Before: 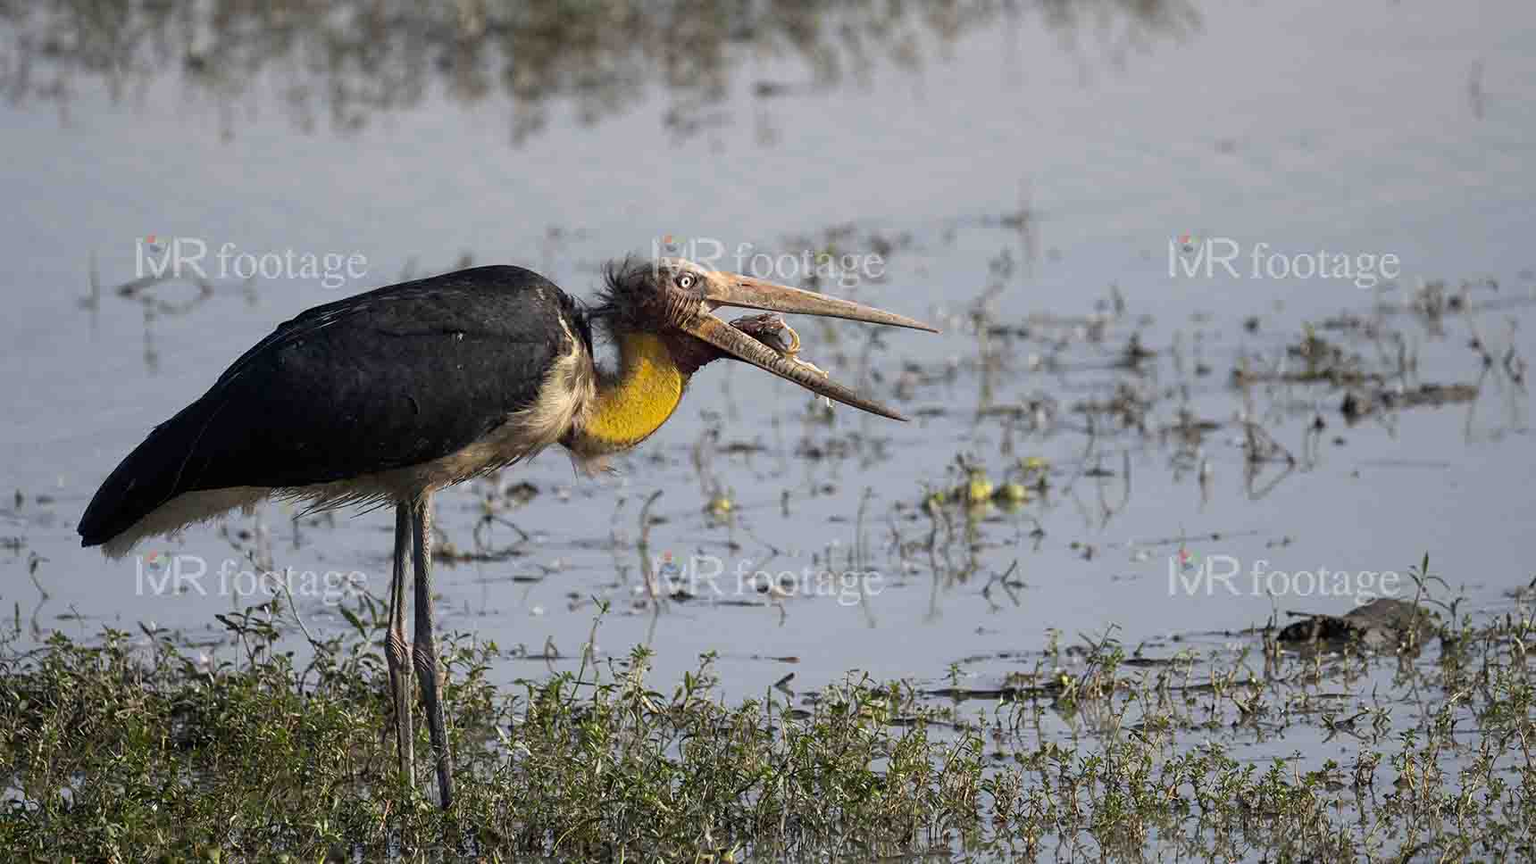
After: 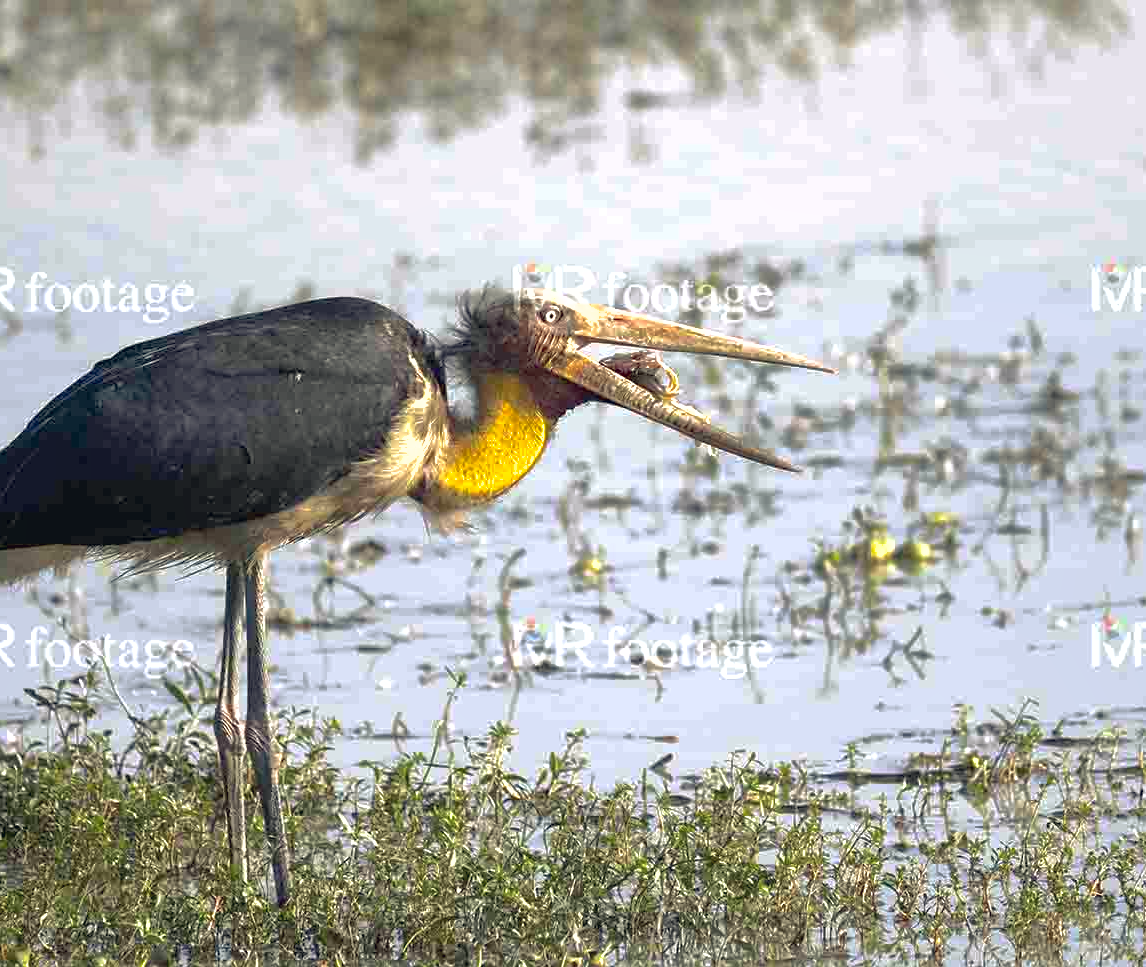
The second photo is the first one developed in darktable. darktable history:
shadows and highlights: on, module defaults
exposure: black level correction 0, exposure 1.1 EV, compensate exposure bias true, compensate highlight preservation false
color correction: highlights a* 0.207, highlights b* 2.7, shadows a* -0.874, shadows b* -4.78
crop and rotate: left 12.673%, right 20.66%
rgb curve: curves: ch2 [(0, 0) (0.567, 0.512) (1, 1)], mode RGB, independent channels
